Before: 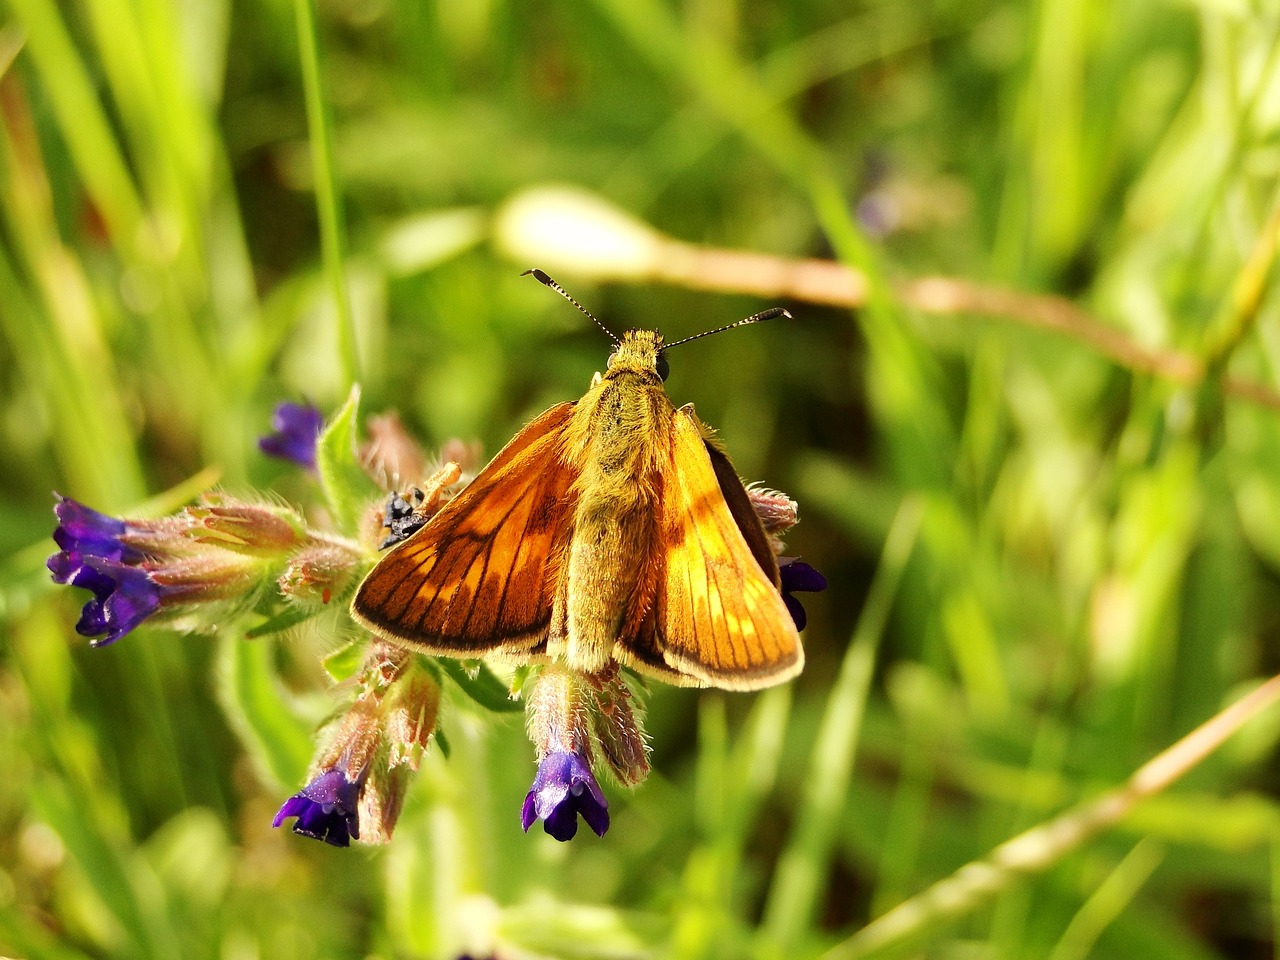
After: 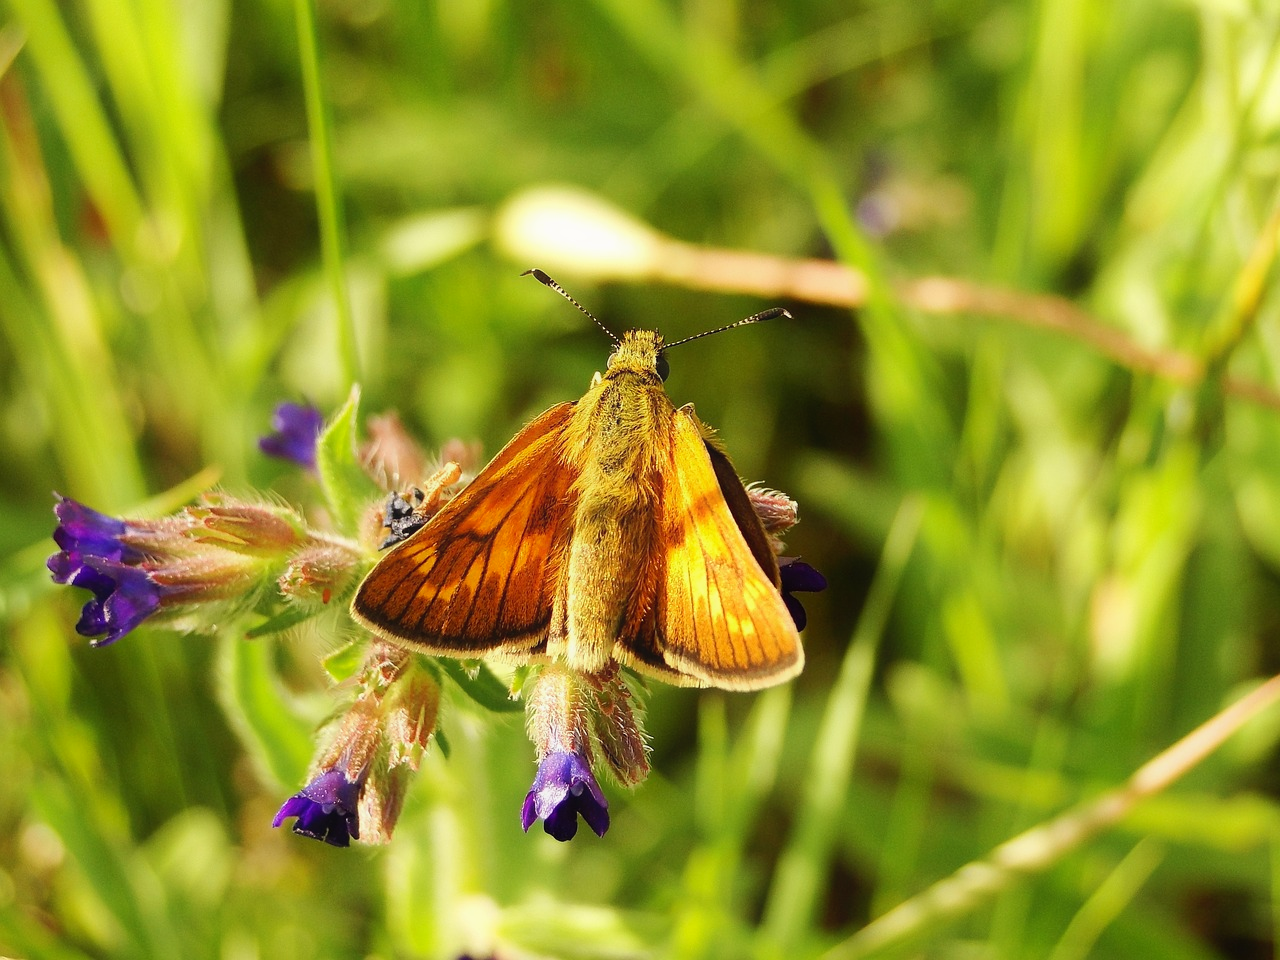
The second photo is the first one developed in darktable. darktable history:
contrast equalizer: octaves 7, y [[0.5, 0.488, 0.462, 0.461, 0.491, 0.5], [0.5 ×6], [0.5 ×6], [0 ×6], [0 ×6]]
